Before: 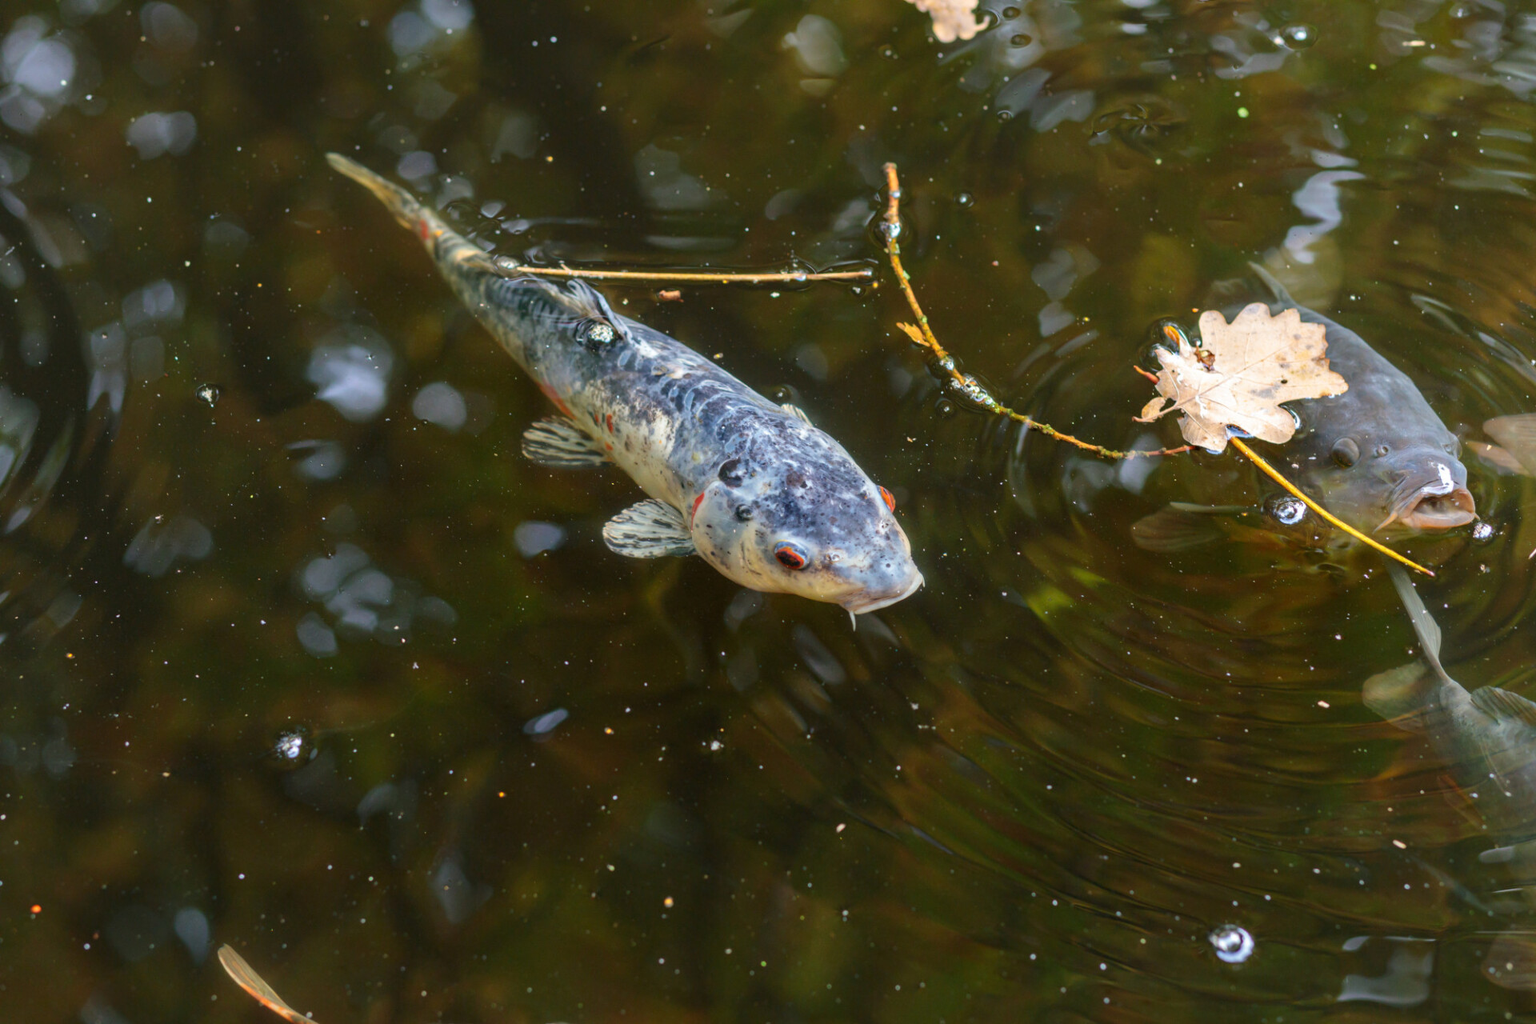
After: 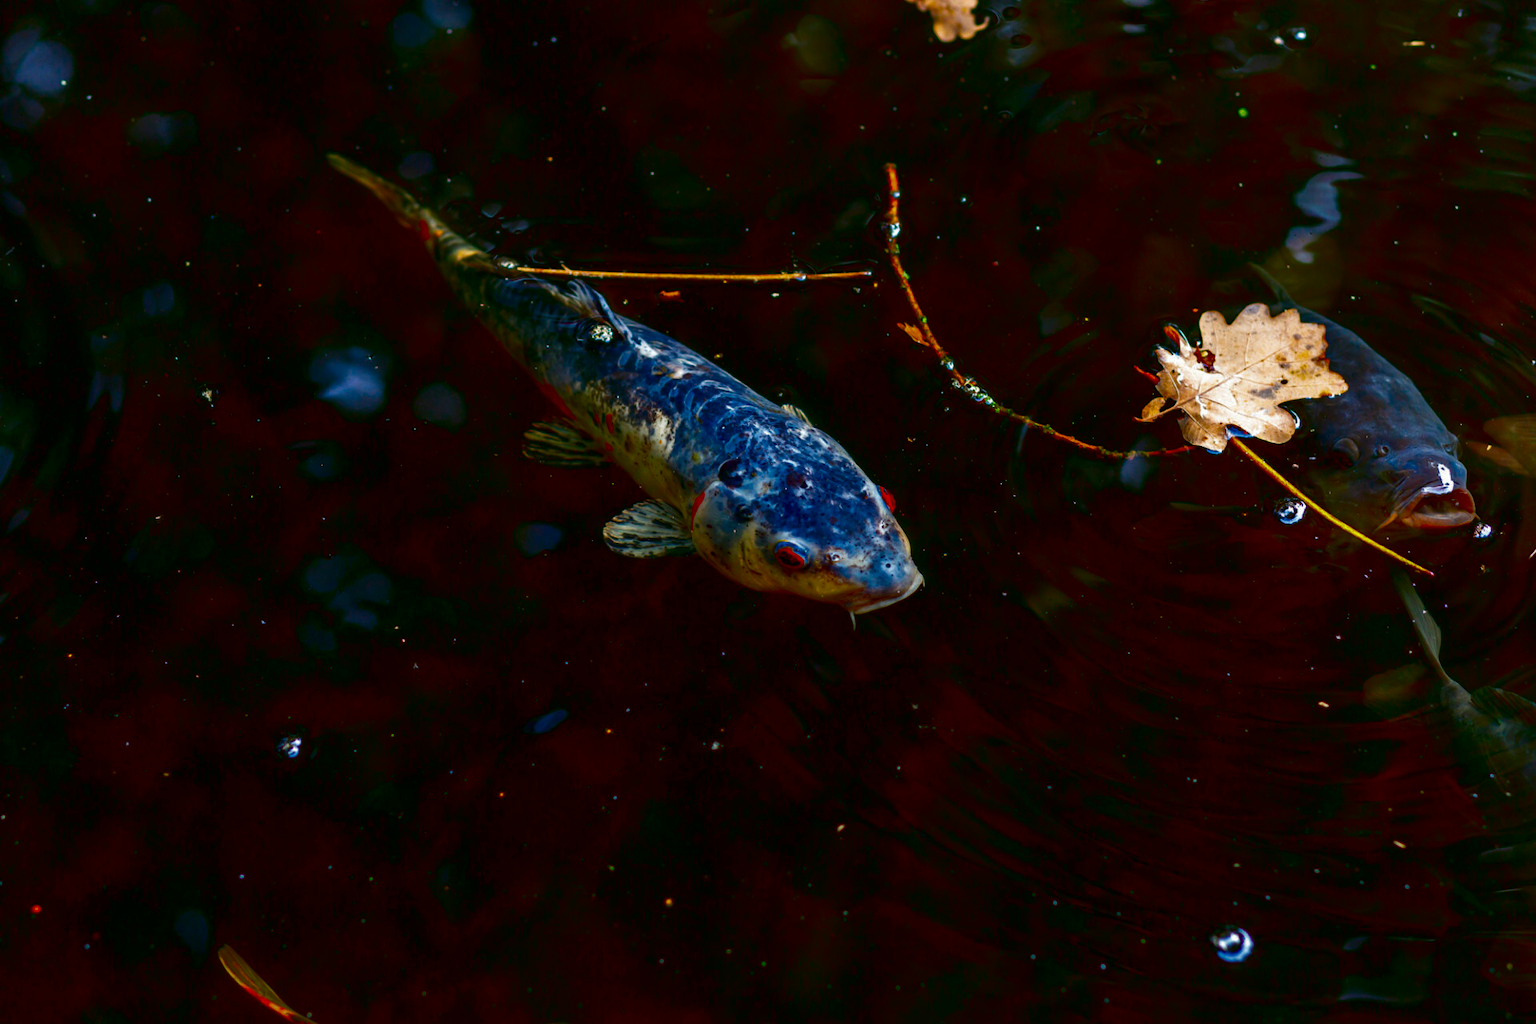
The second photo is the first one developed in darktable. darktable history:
contrast brightness saturation: brightness -0.984, saturation 0.989
